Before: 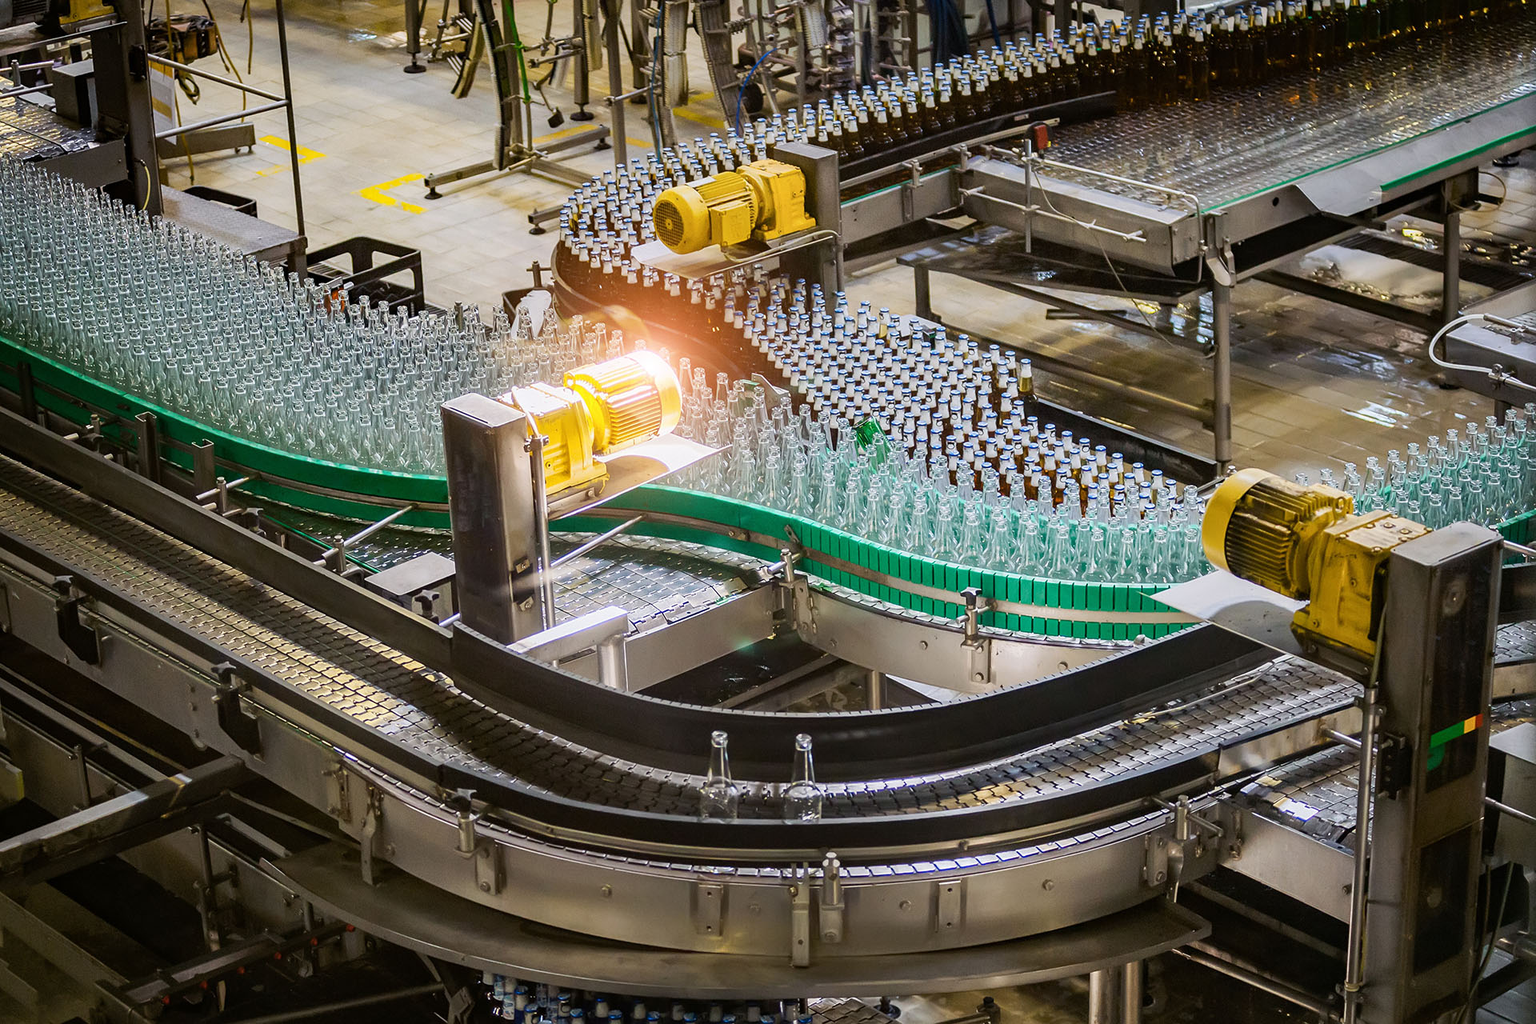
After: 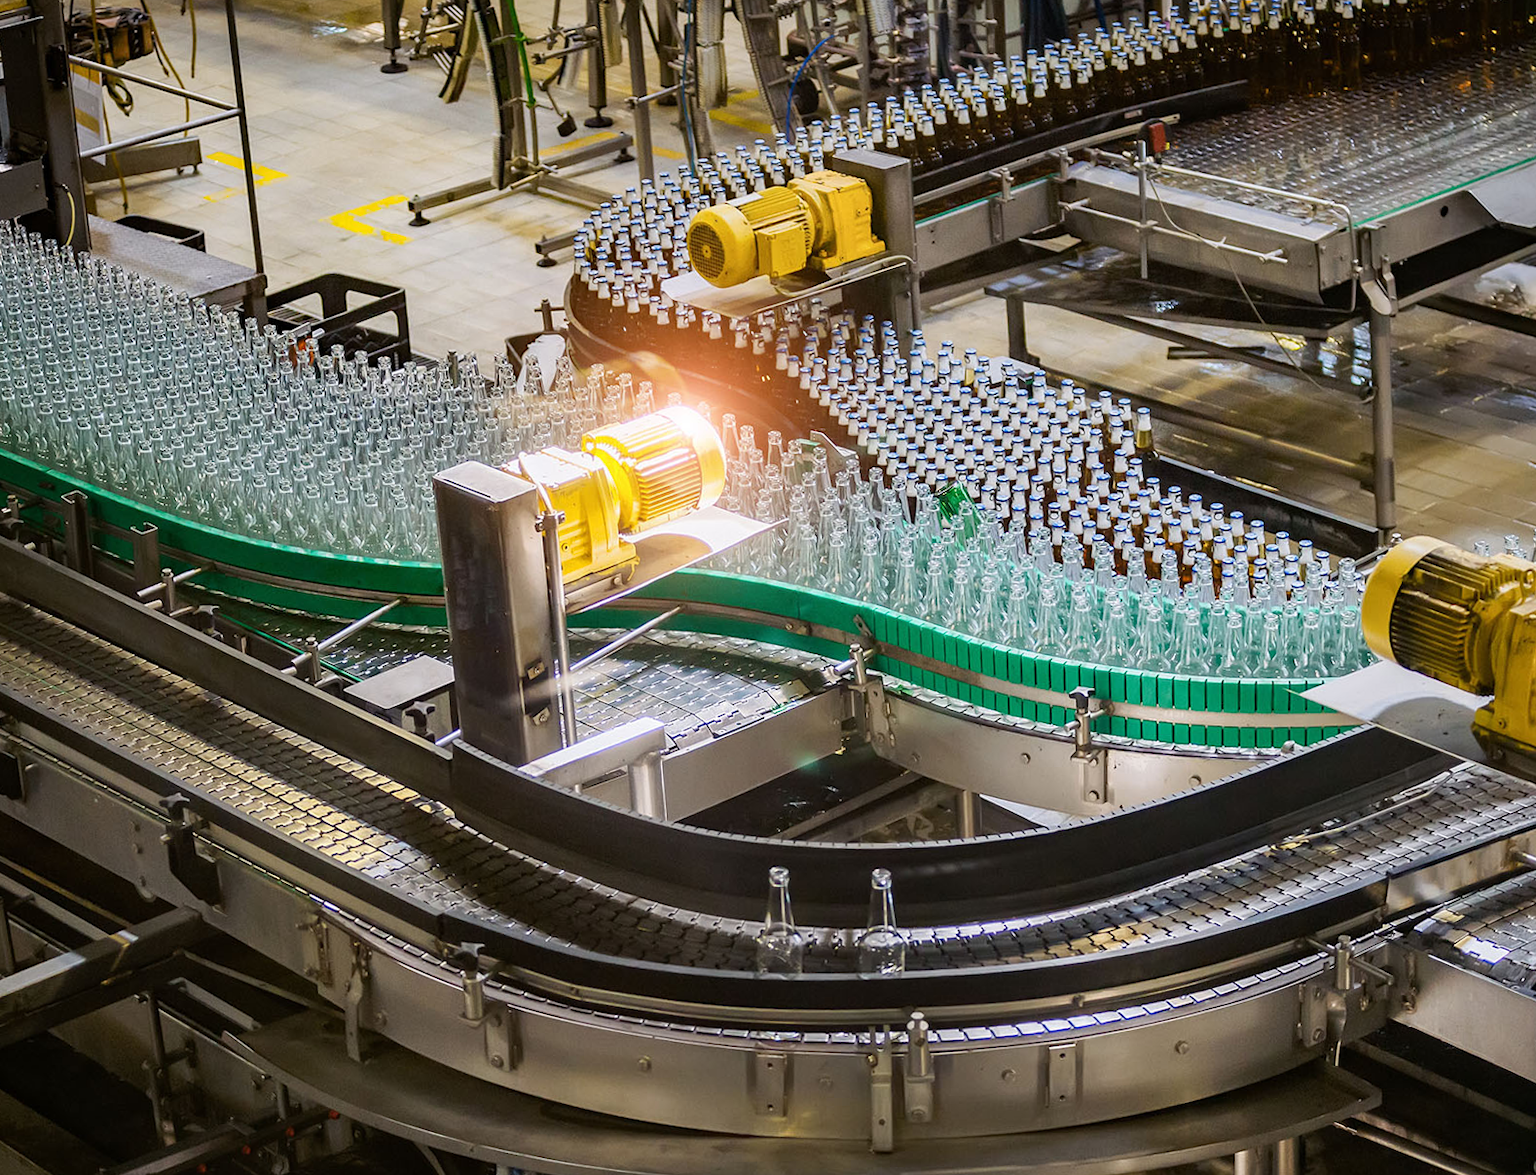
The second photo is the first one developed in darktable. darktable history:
exposure: compensate highlight preservation false
crop and rotate: angle 1°, left 4.281%, top 0.642%, right 11.383%, bottom 2.486%
tone equalizer: on, module defaults
